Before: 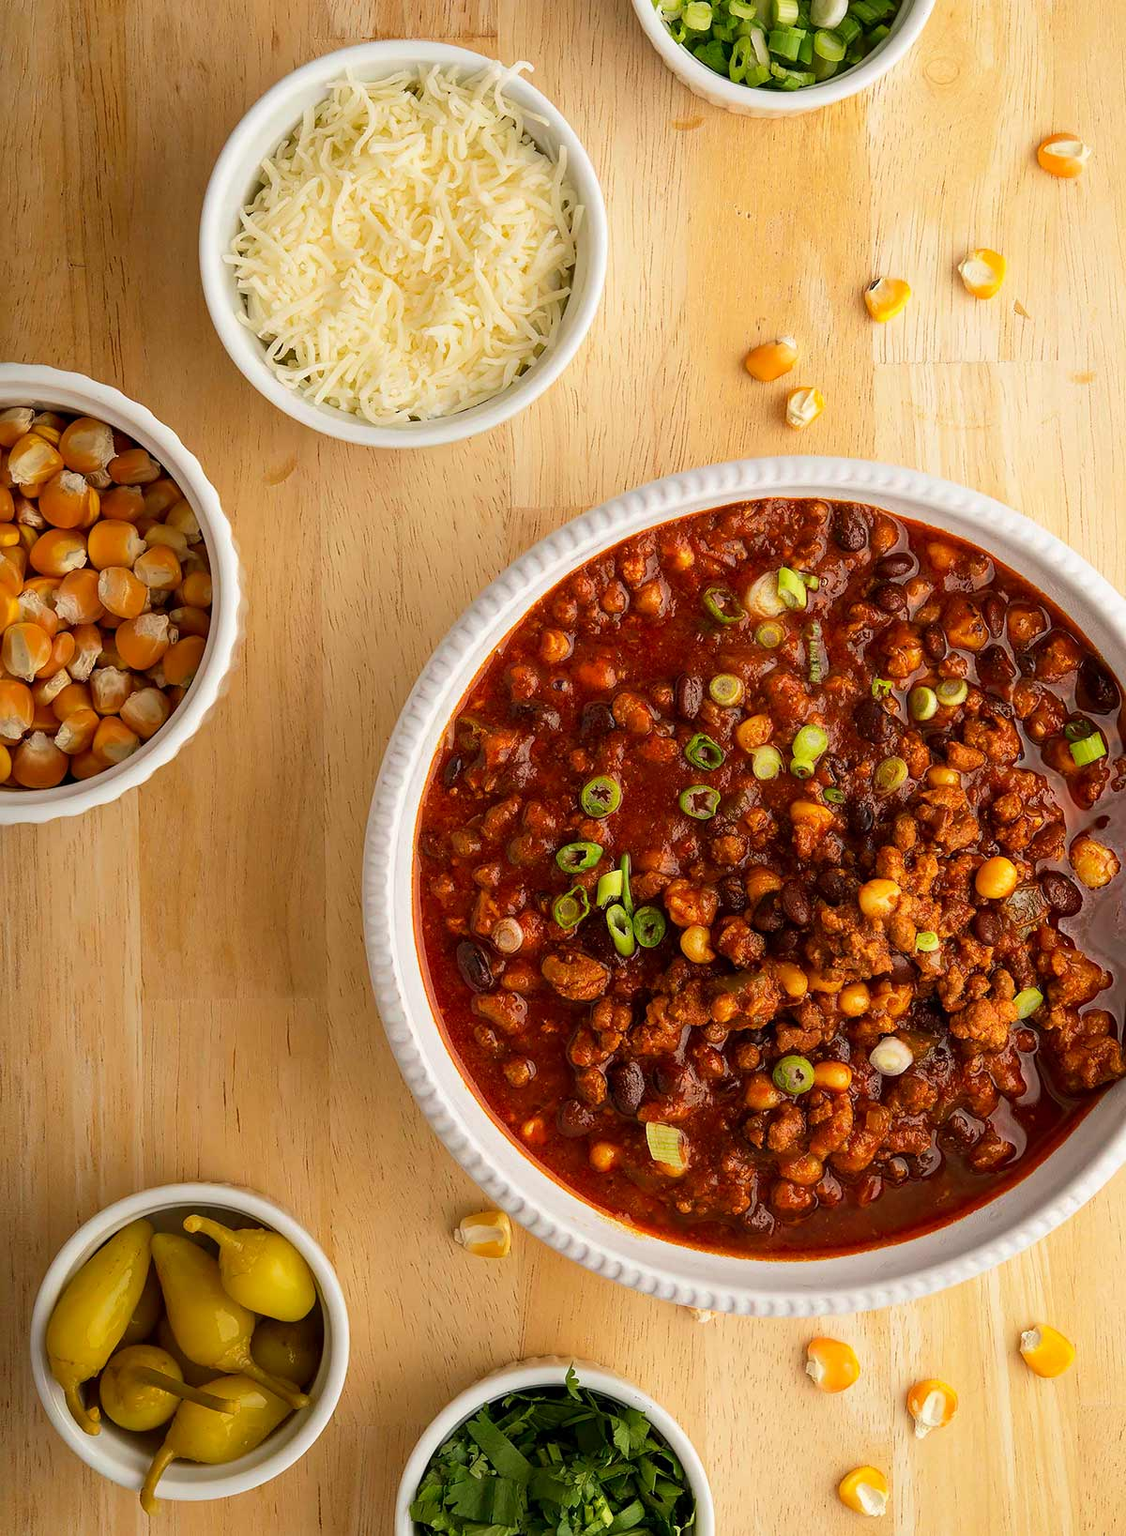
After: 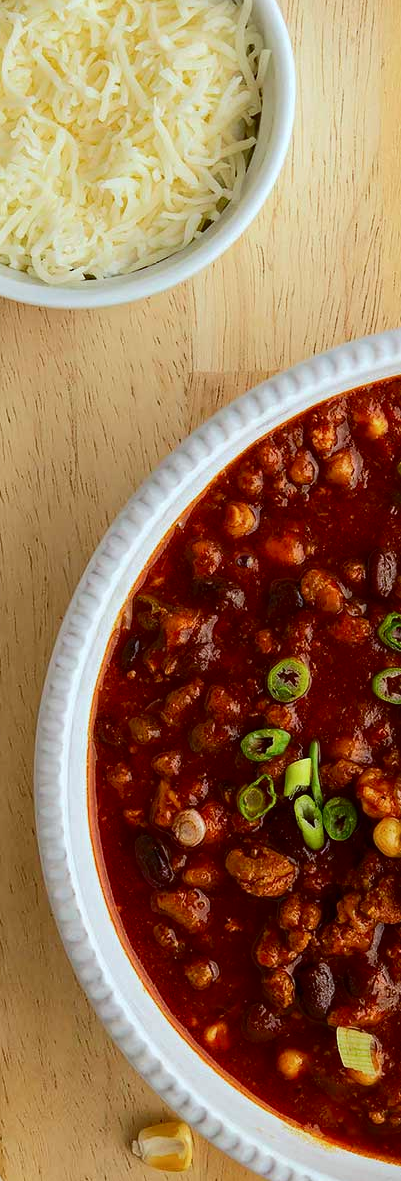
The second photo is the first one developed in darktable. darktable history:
tone curve: curves: ch0 [(0, 0) (0.003, 0.008) (0.011, 0.011) (0.025, 0.014) (0.044, 0.021) (0.069, 0.029) (0.1, 0.042) (0.136, 0.06) (0.177, 0.09) (0.224, 0.126) (0.277, 0.177) (0.335, 0.243) (0.399, 0.31) (0.468, 0.388) (0.543, 0.484) (0.623, 0.585) (0.709, 0.683) (0.801, 0.775) (0.898, 0.873) (1, 1)], color space Lab, independent channels, preserve colors none
crop and rotate: left 29.376%, top 10.339%, right 37.129%, bottom 17.456%
color calibration: illuminant Planckian (black body), x 0.368, y 0.36, temperature 4273.27 K
